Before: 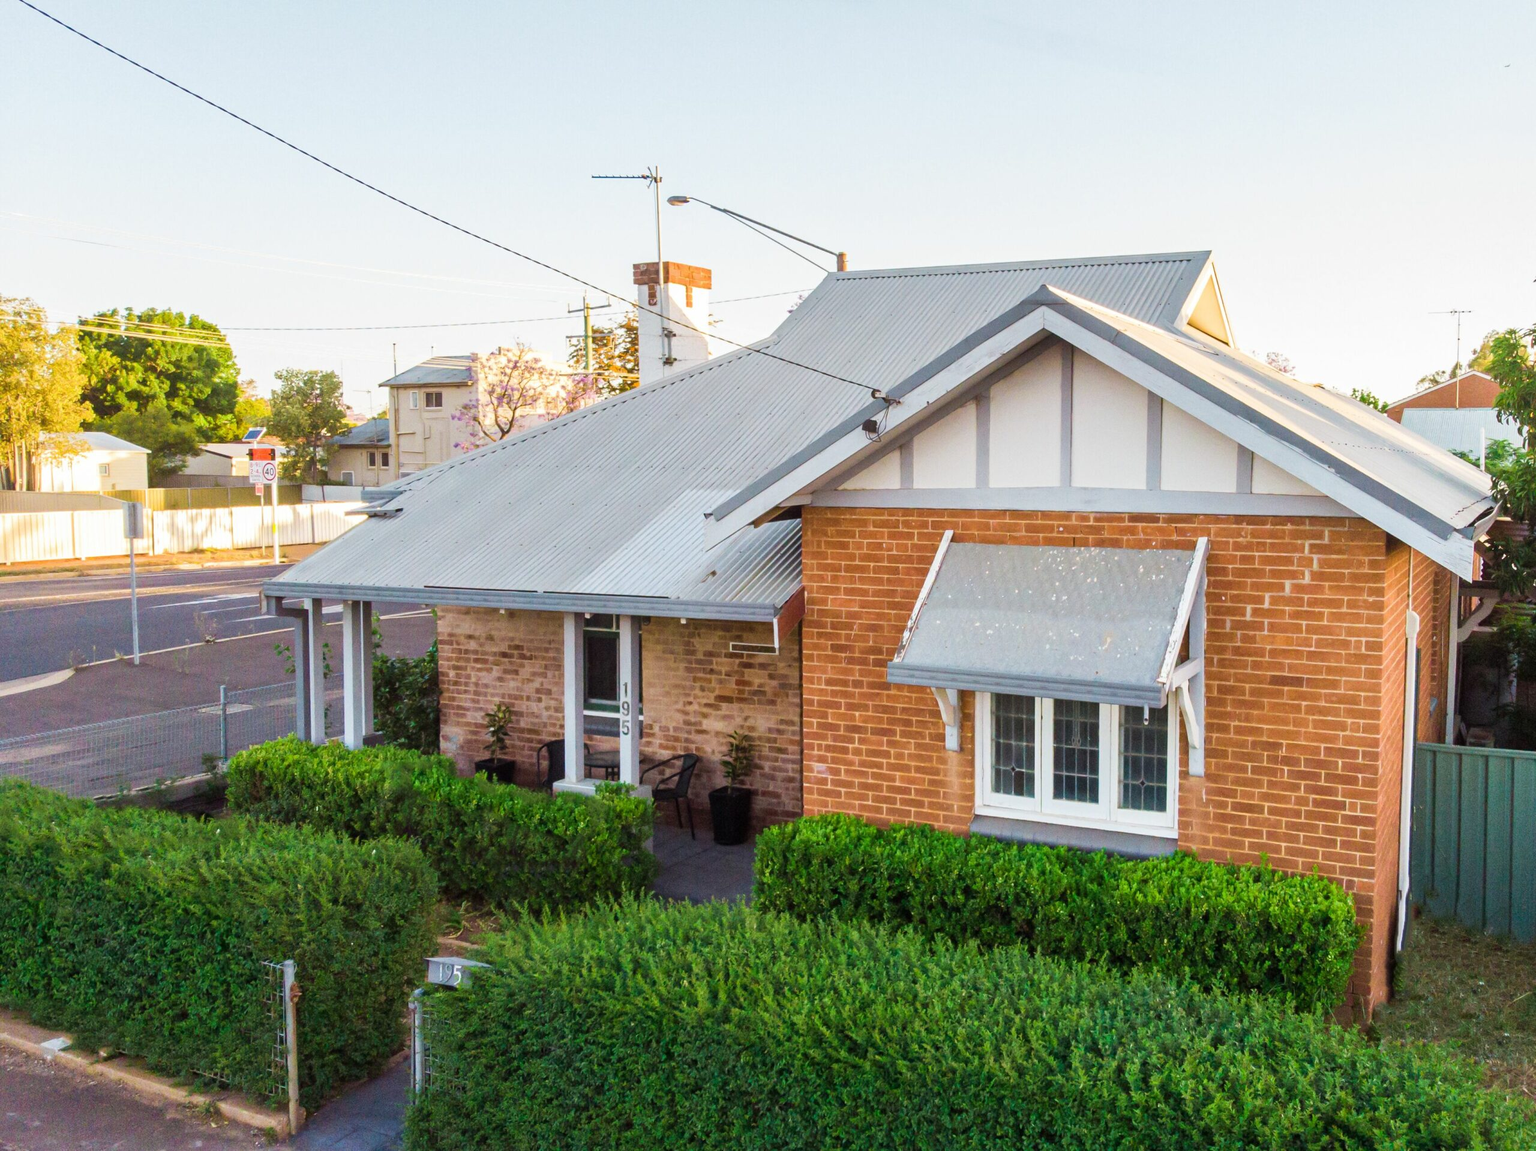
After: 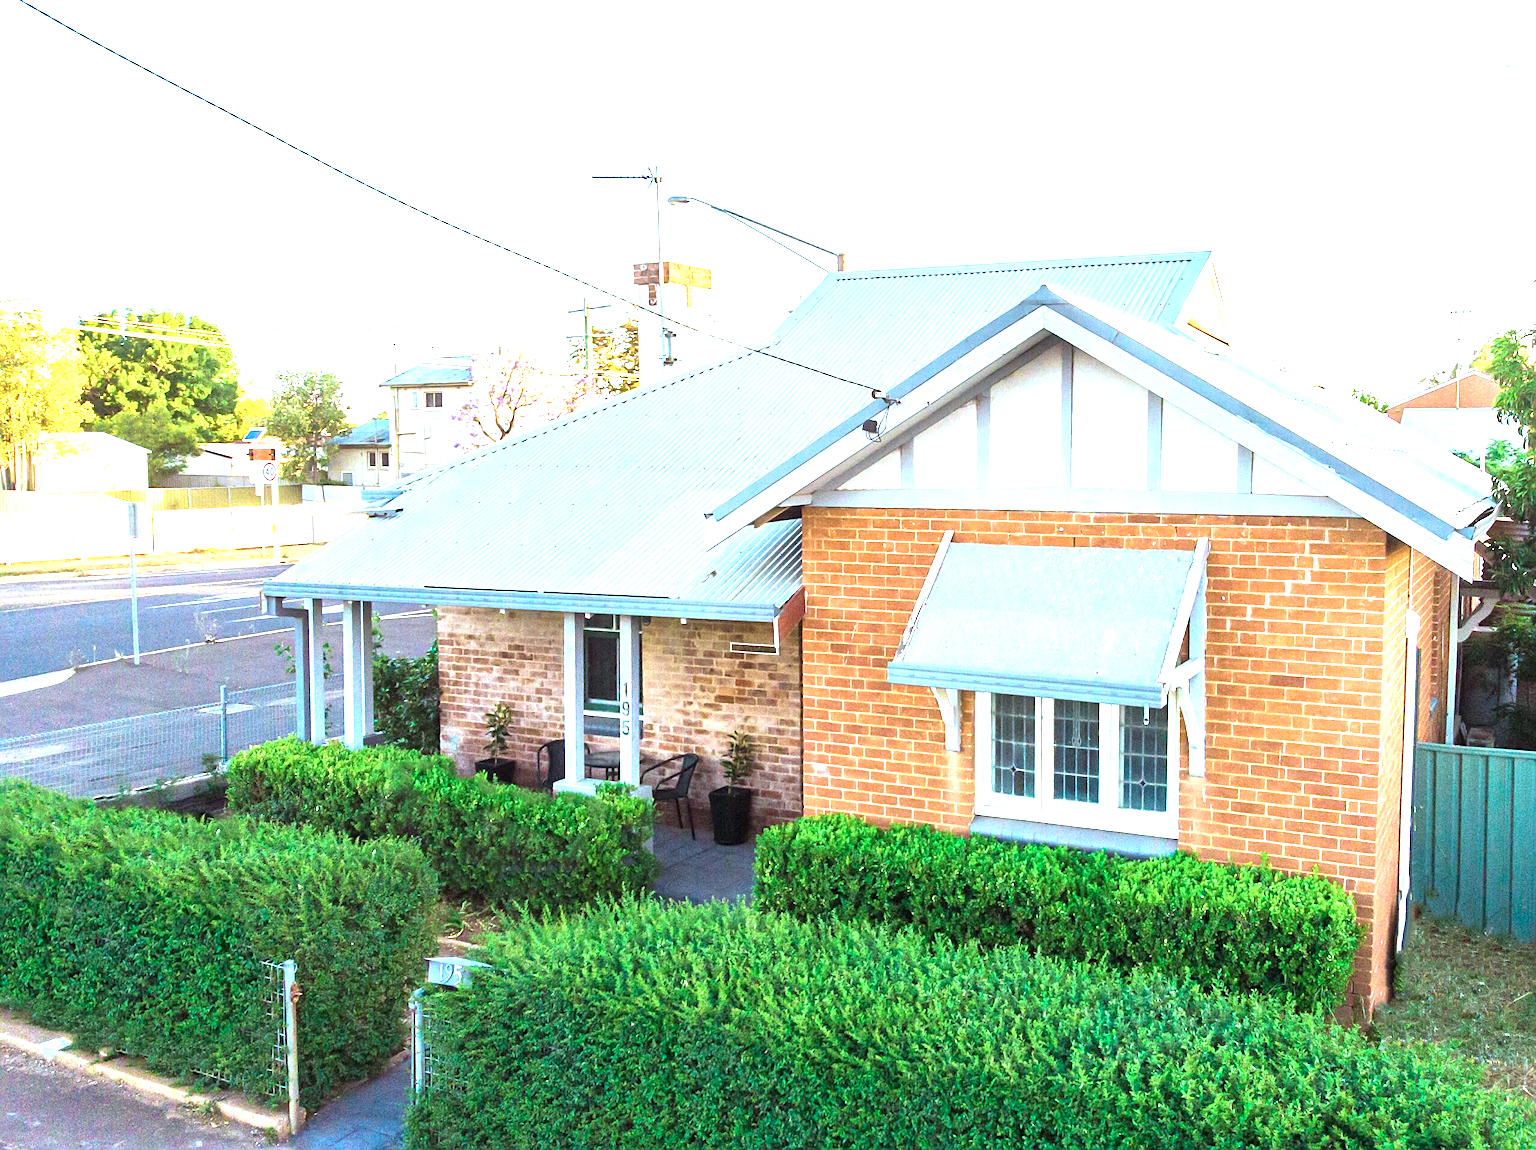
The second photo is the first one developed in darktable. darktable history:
color correction: highlights a* -12.02, highlights b* -15.71
sharpen: on, module defaults
exposure: black level correction 0, exposure 1.48 EV, compensate highlight preservation false
